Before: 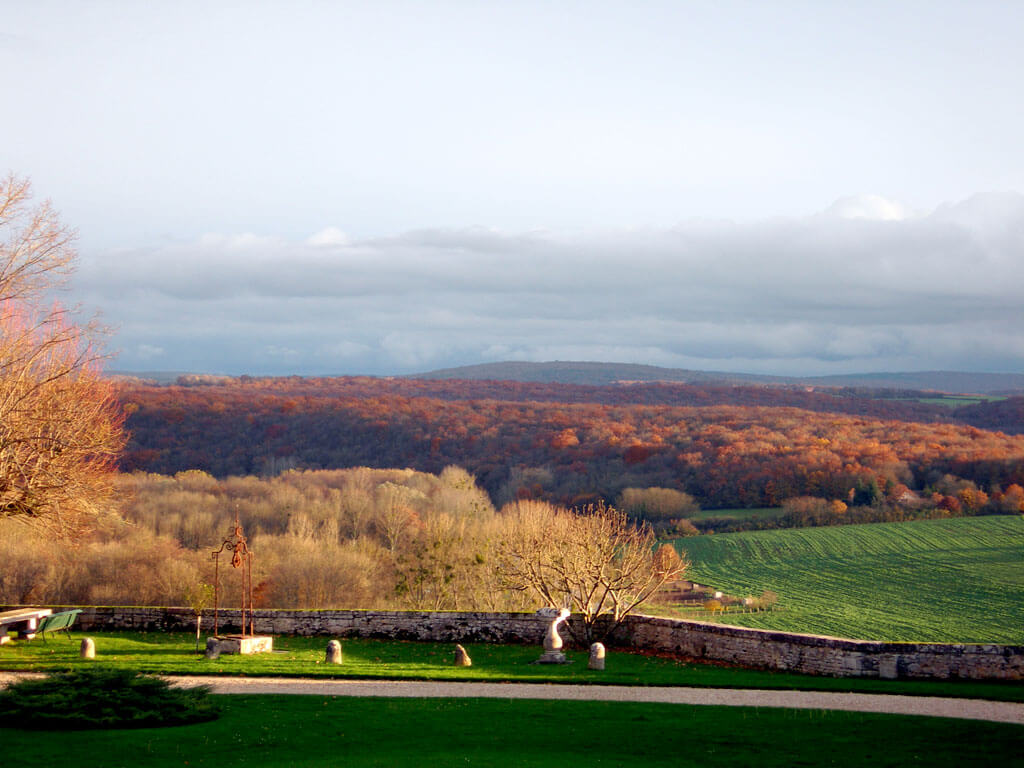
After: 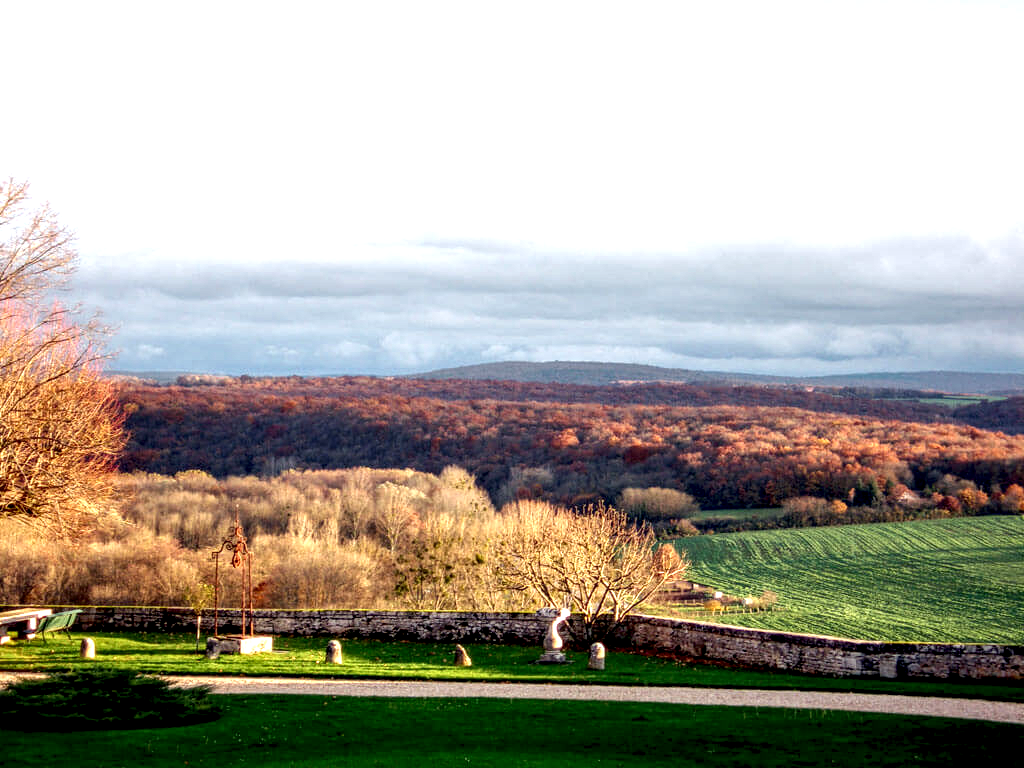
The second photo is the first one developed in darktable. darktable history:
local contrast: highlights 19%, detail 186%
exposure: exposure 0.515 EV, compensate highlight preservation false
